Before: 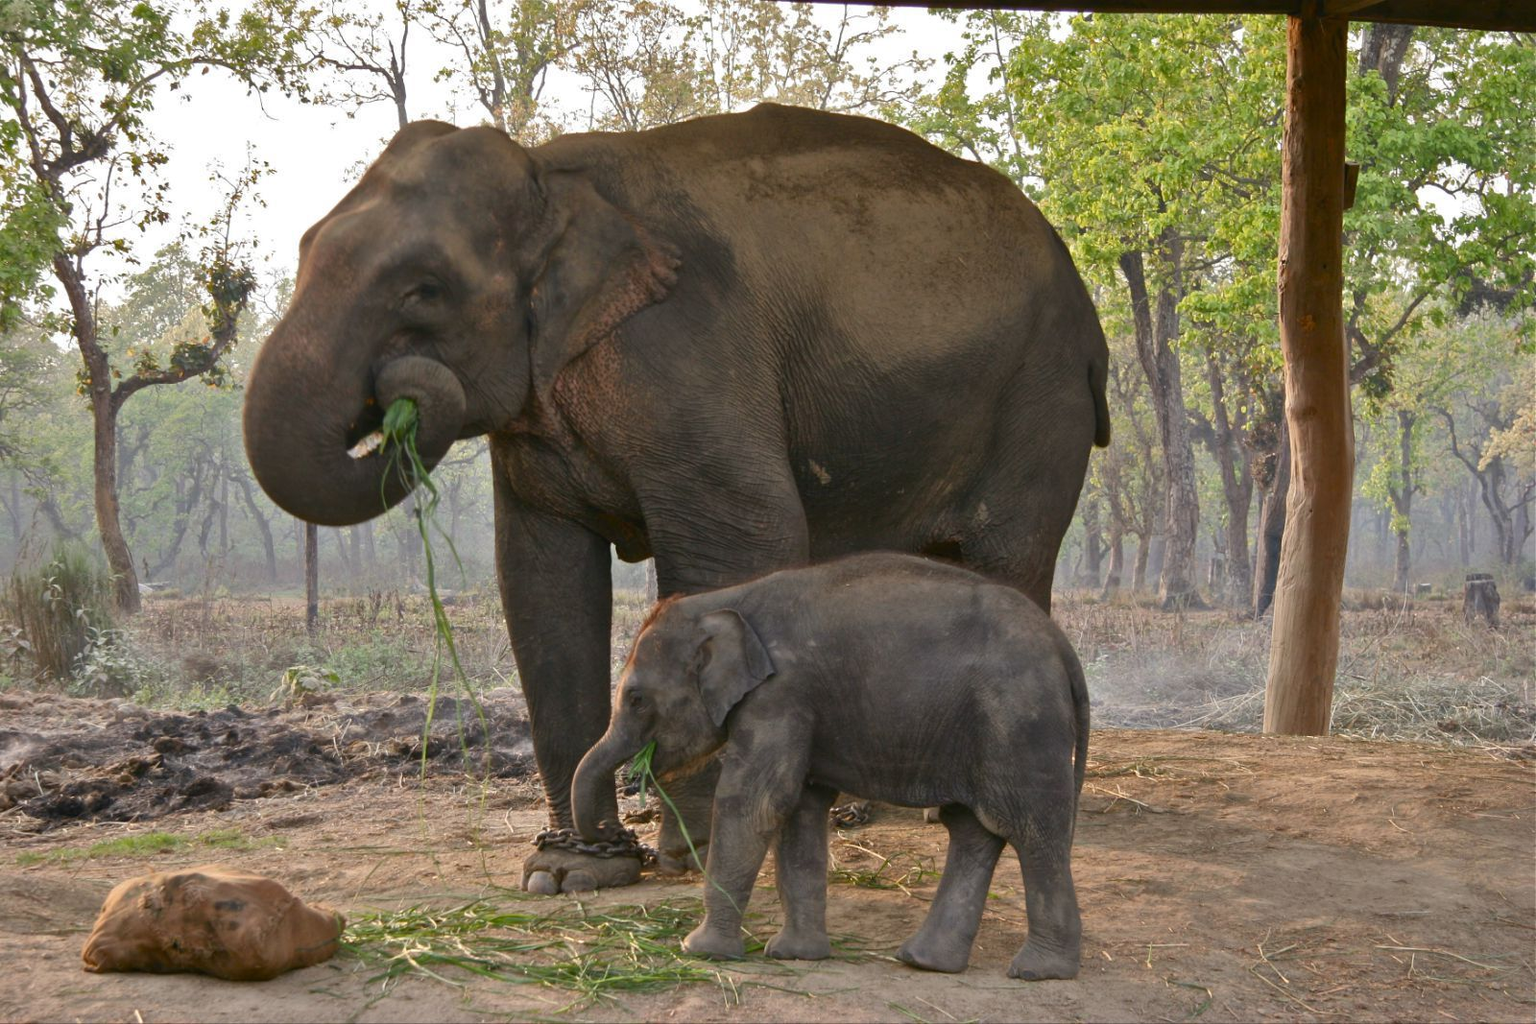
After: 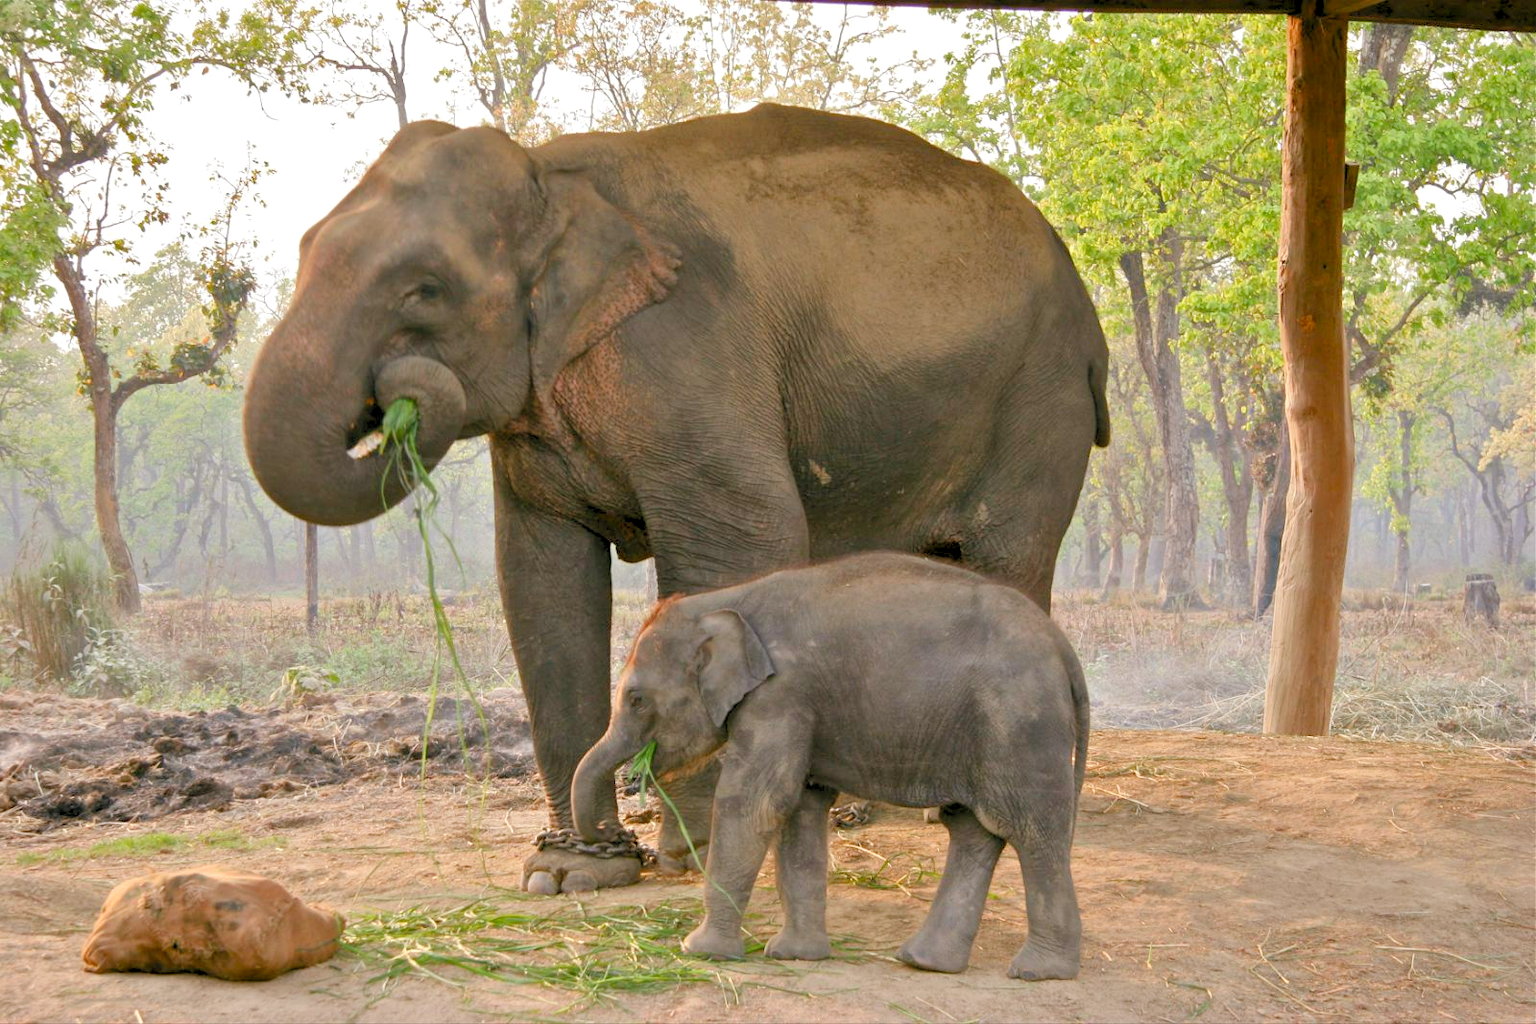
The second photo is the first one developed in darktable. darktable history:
levels: levels [0.072, 0.414, 0.976]
color balance: mode lift, gamma, gain (sRGB), lift [1, 0.99, 1.01, 0.992], gamma [1, 1.037, 0.974, 0.963]
tone equalizer: on, module defaults
